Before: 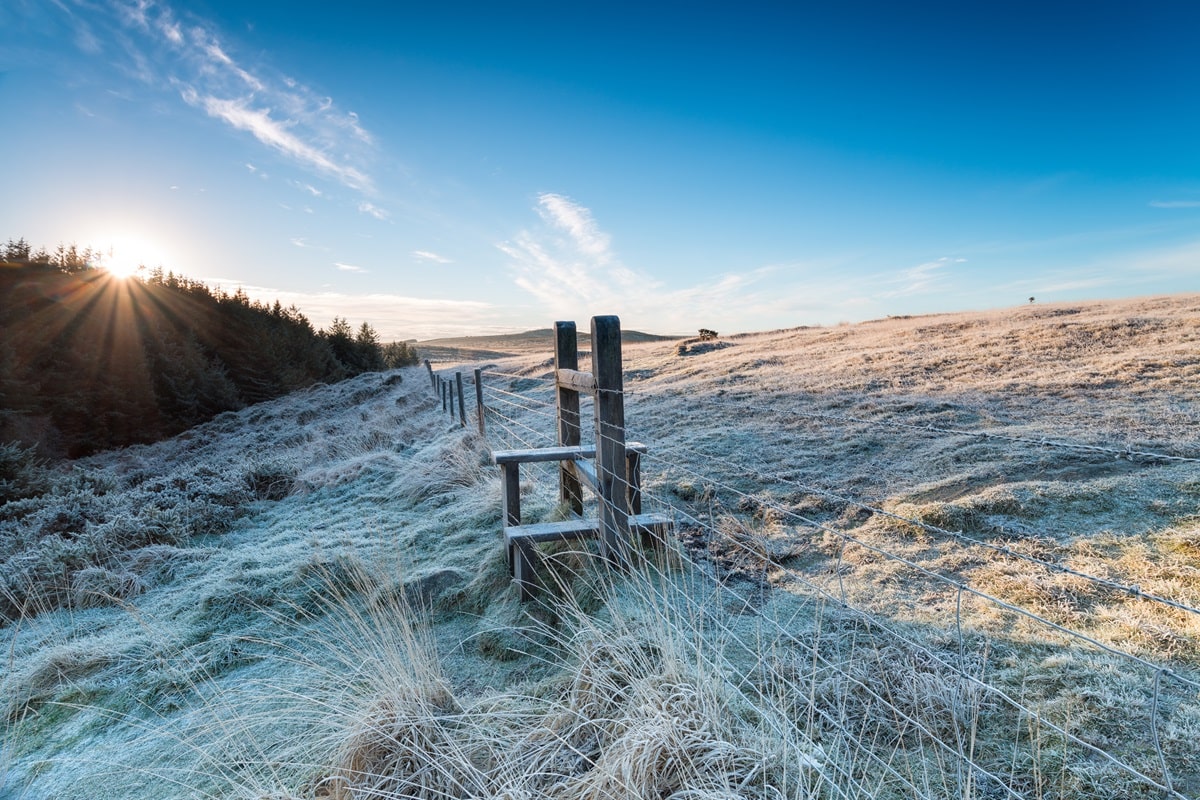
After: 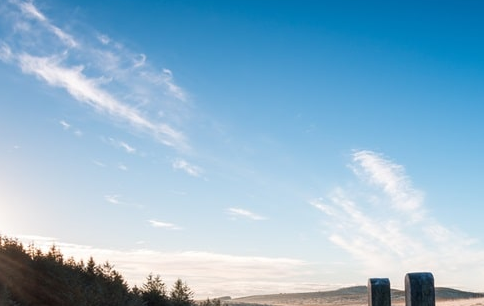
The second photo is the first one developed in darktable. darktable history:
crop: left 15.535%, top 5.423%, right 44.089%, bottom 56.219%
exposure: compensate highlight preservation false
